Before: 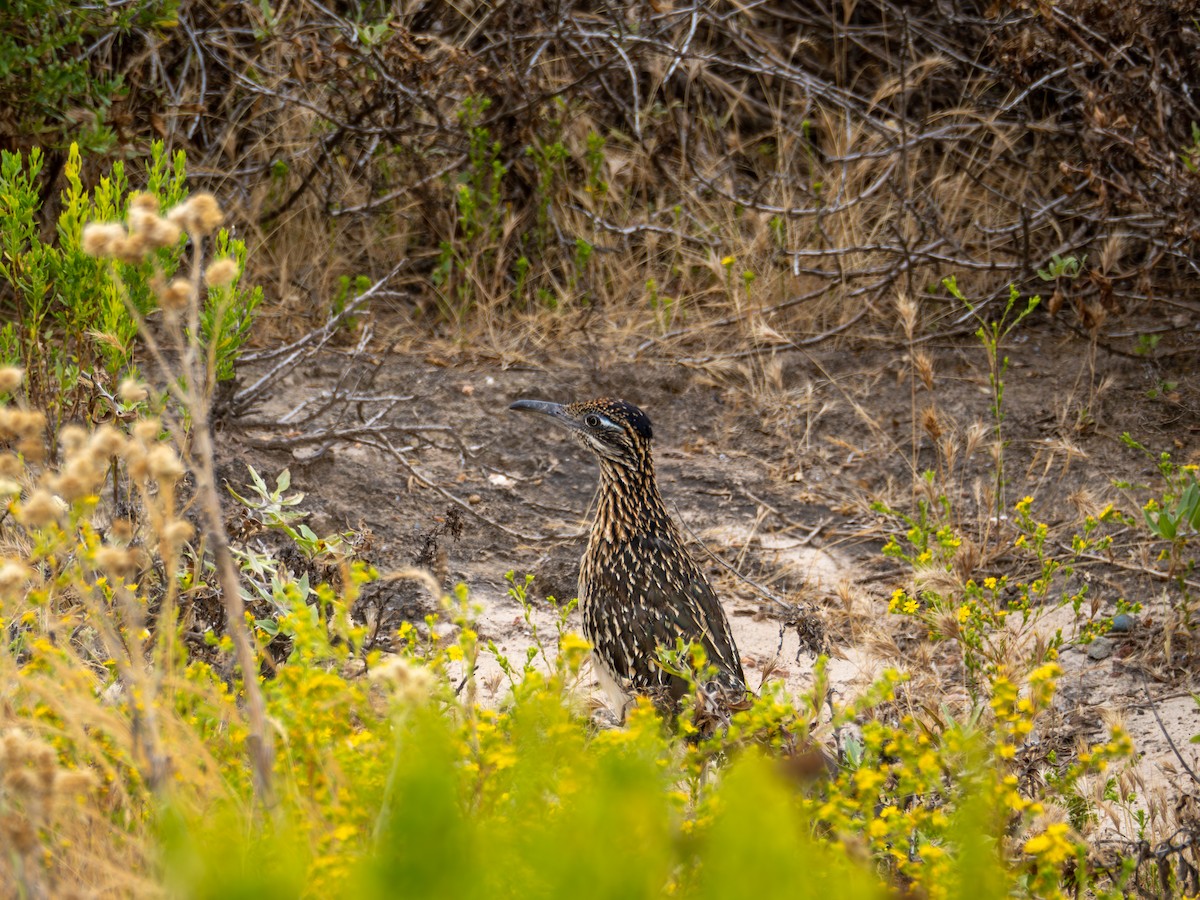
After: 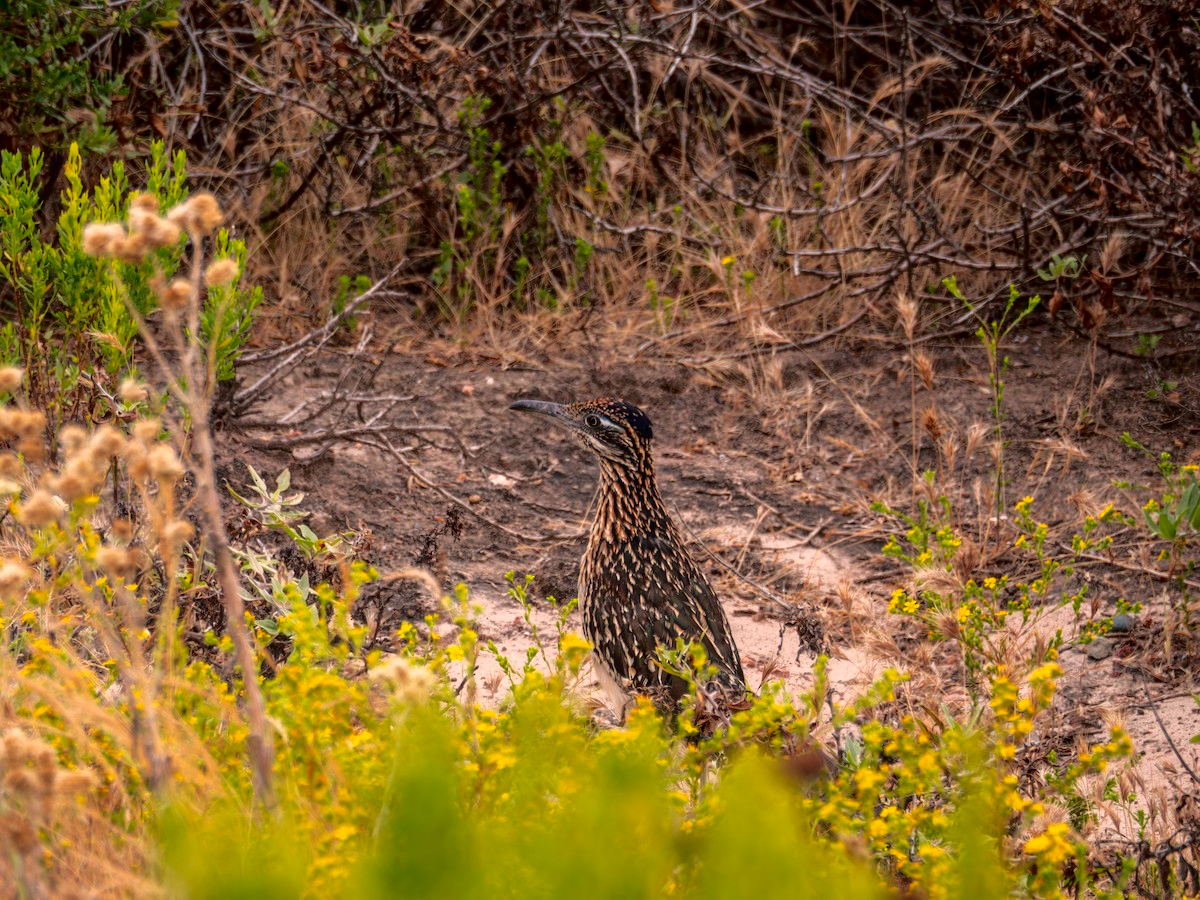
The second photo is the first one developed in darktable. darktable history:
tone curve: curves: ch0 [(0, 0) (0.106, 0.041) (0.256, 0.197) (0.37, 0.336) (0.513, 0.481) (0.667, 0.629) (1, 1)]; ch1 [(0, 0) (0.502, 0.505) (0.553, 0.577) (1, 1)]; ch2 [(0, 0) (0.5, 0.495) (0.56, 0.544) (1, 1)], color space Lab, independent channels, preserve colors none
local contrast: detail 109%
color correction: highlights a* 11.48, highlights b* 11.84
